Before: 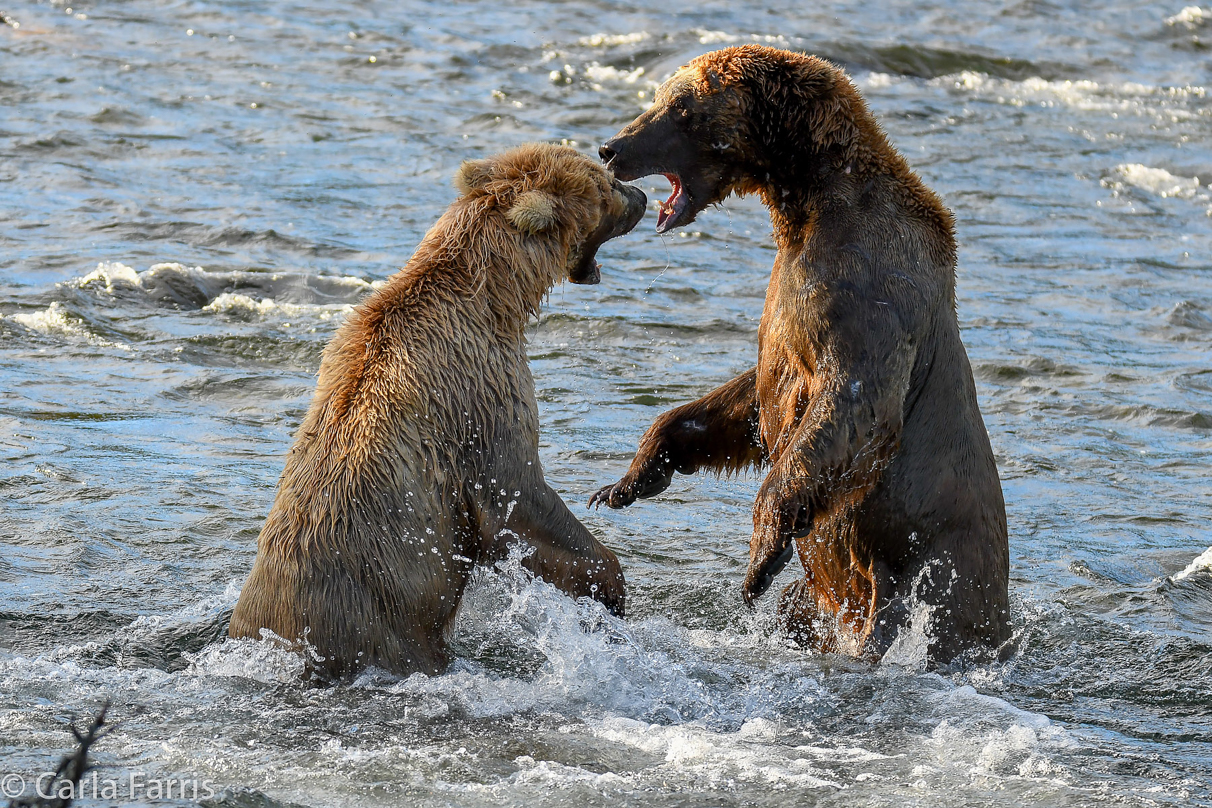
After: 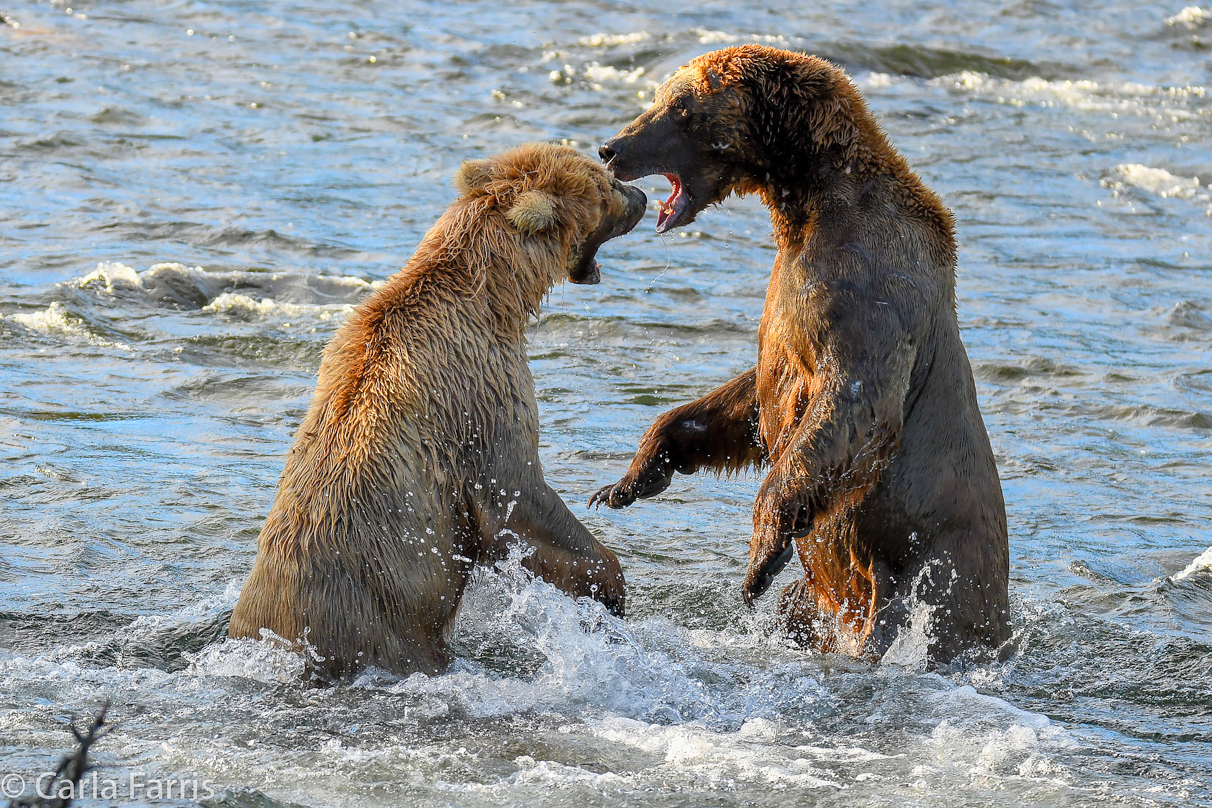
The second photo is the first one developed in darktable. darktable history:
contrast brightness saturation: brightness 0.094, saturation 0.194
